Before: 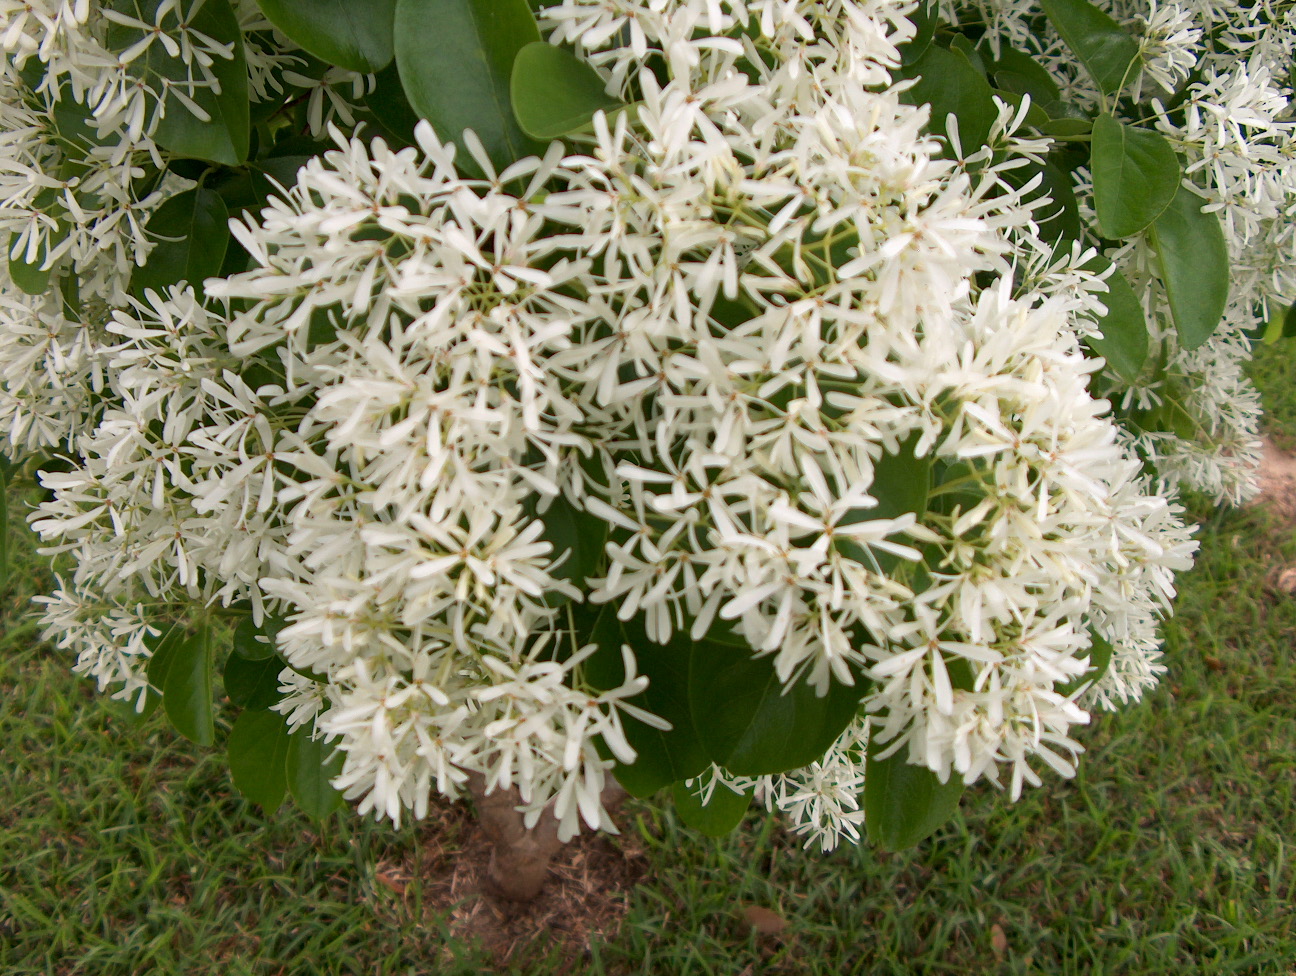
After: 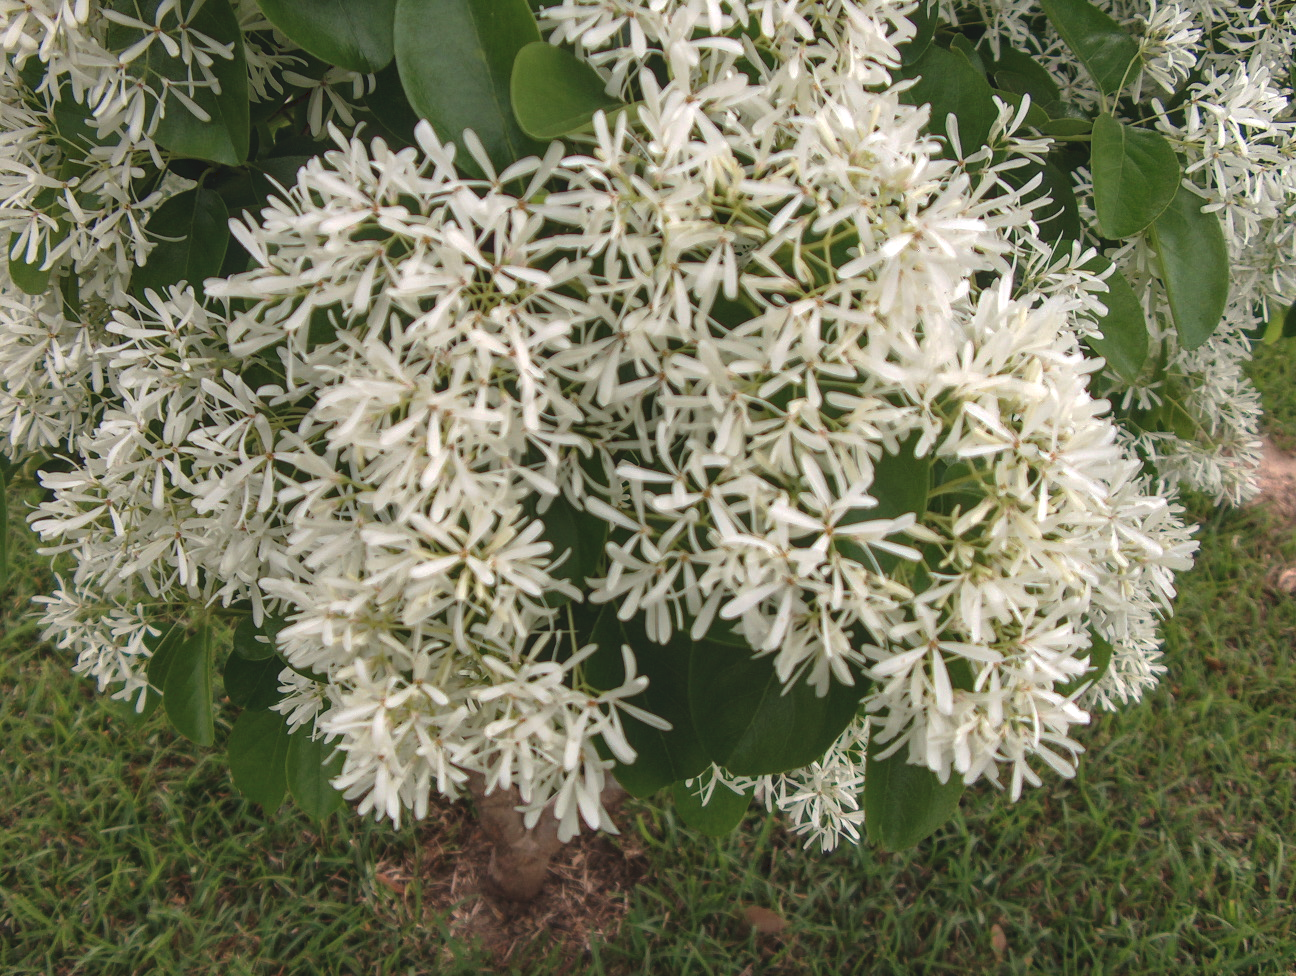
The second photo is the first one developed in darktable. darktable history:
local contrast: detail 130%
tone curve: curves: ch0 [(0, 0) (0.003, 0.126) (0.011, 0.129) (0.025, 0.133) (0.044, 0.143) (0.069, 0.155) (0.1, 0.17) (0.136, 0.189) (0.177, 0.217) (0.224, 0.25) (0.277, 0.293) (0.335, 0.346) (0.399, 0.398) (0.468, 0.456) (0.543, 0.517) (0.623, 0.583) (0.709, 0.659) (0.801, 0.756) (0.898, 0.856) (1, 1)], preserve colors none
